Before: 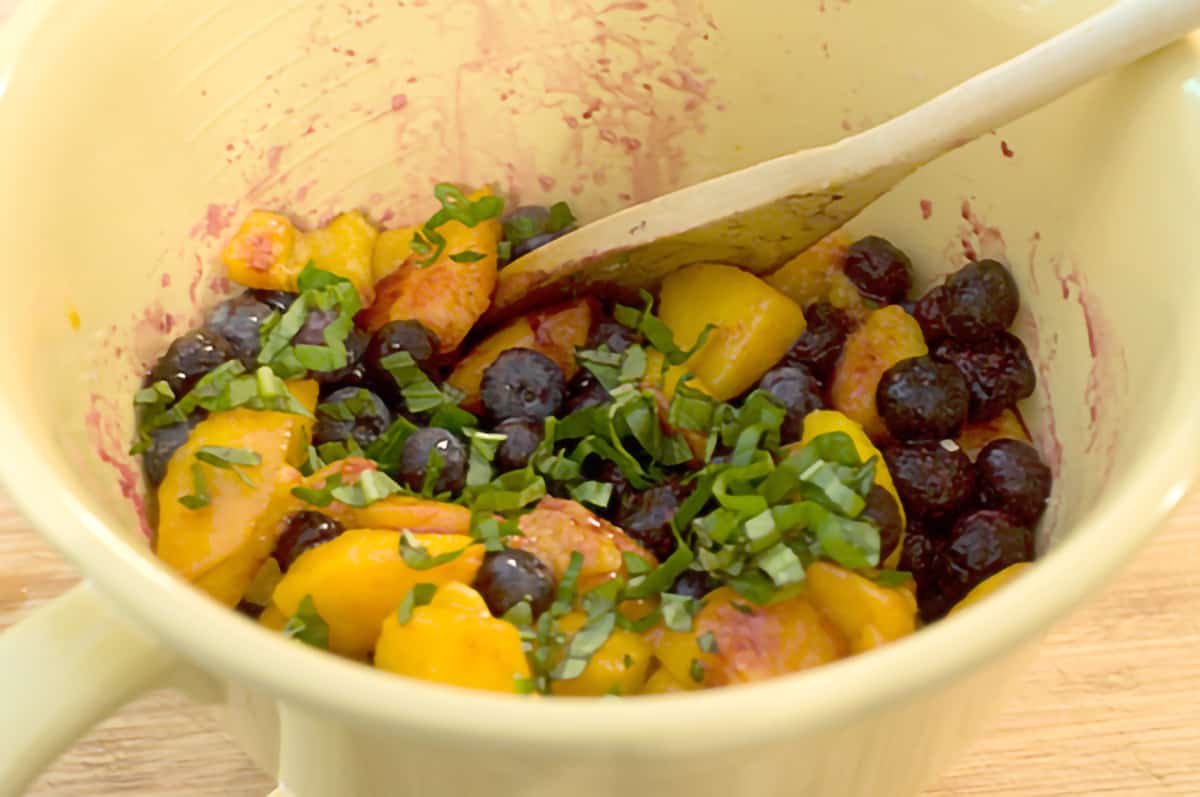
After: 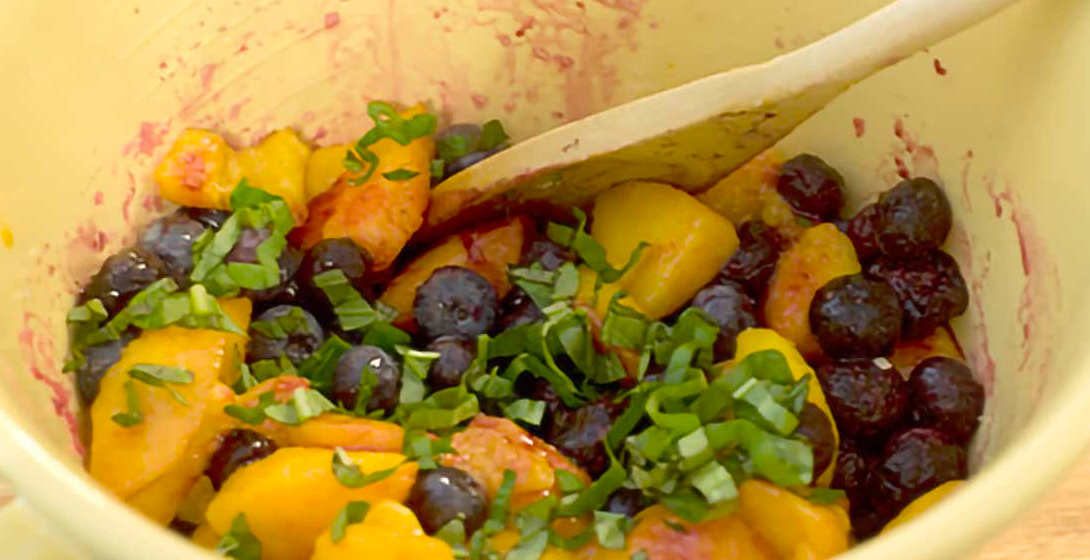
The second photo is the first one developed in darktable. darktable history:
contrast brightness saturation: saturation 0.18
crop: left 5.596%, top 10.314%, right 3.534%, bottom 19.395%
